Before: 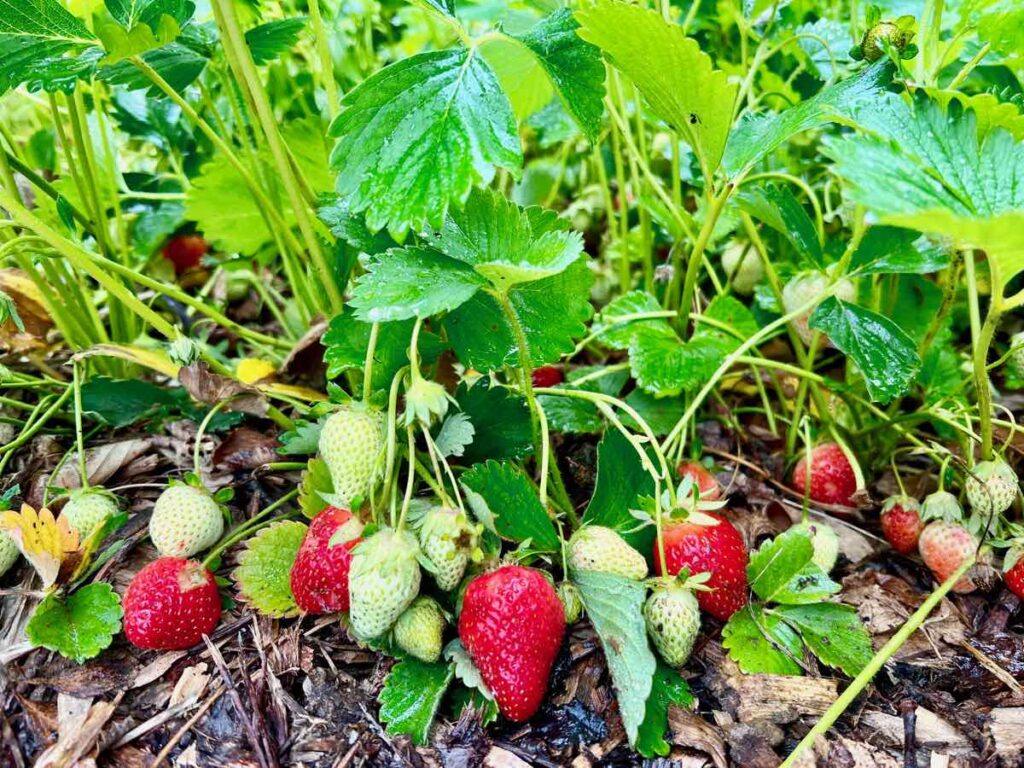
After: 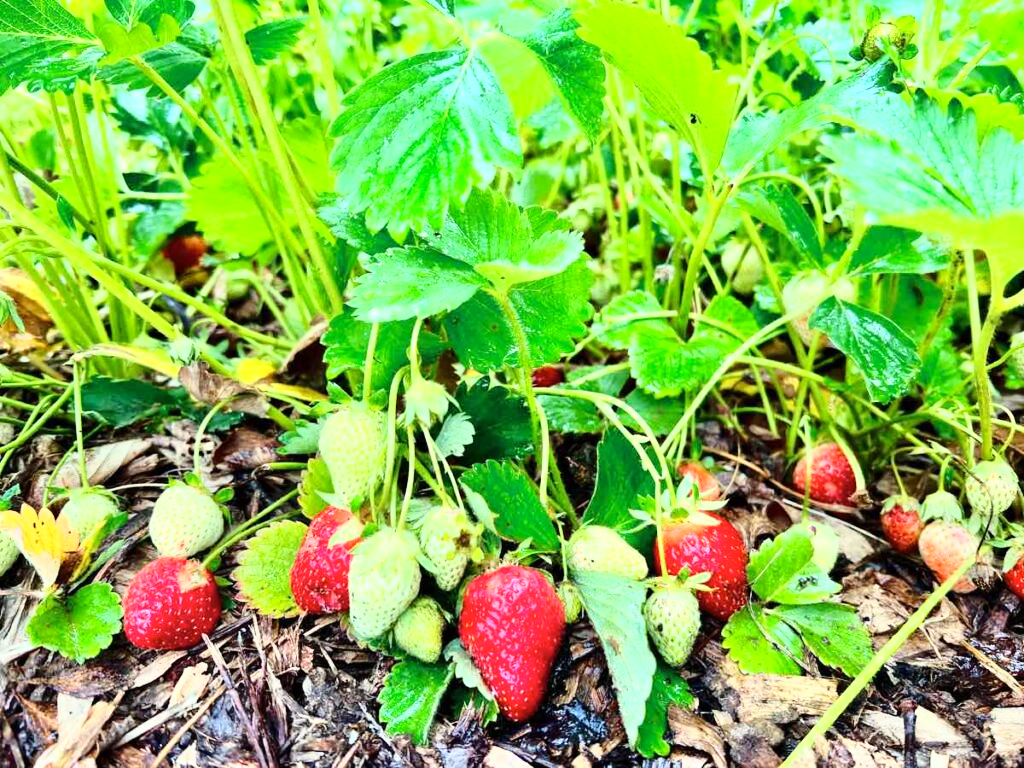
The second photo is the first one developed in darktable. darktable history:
color correction: highlights a* -4.73, highlights b* 5.06, saturation 0.97
base curve: curves: ch0 [(0, 0) (0.032, 0.037) (0.105, 0.228) (0.435, 0.76) (0.856, 0.983) (1, 1)]
